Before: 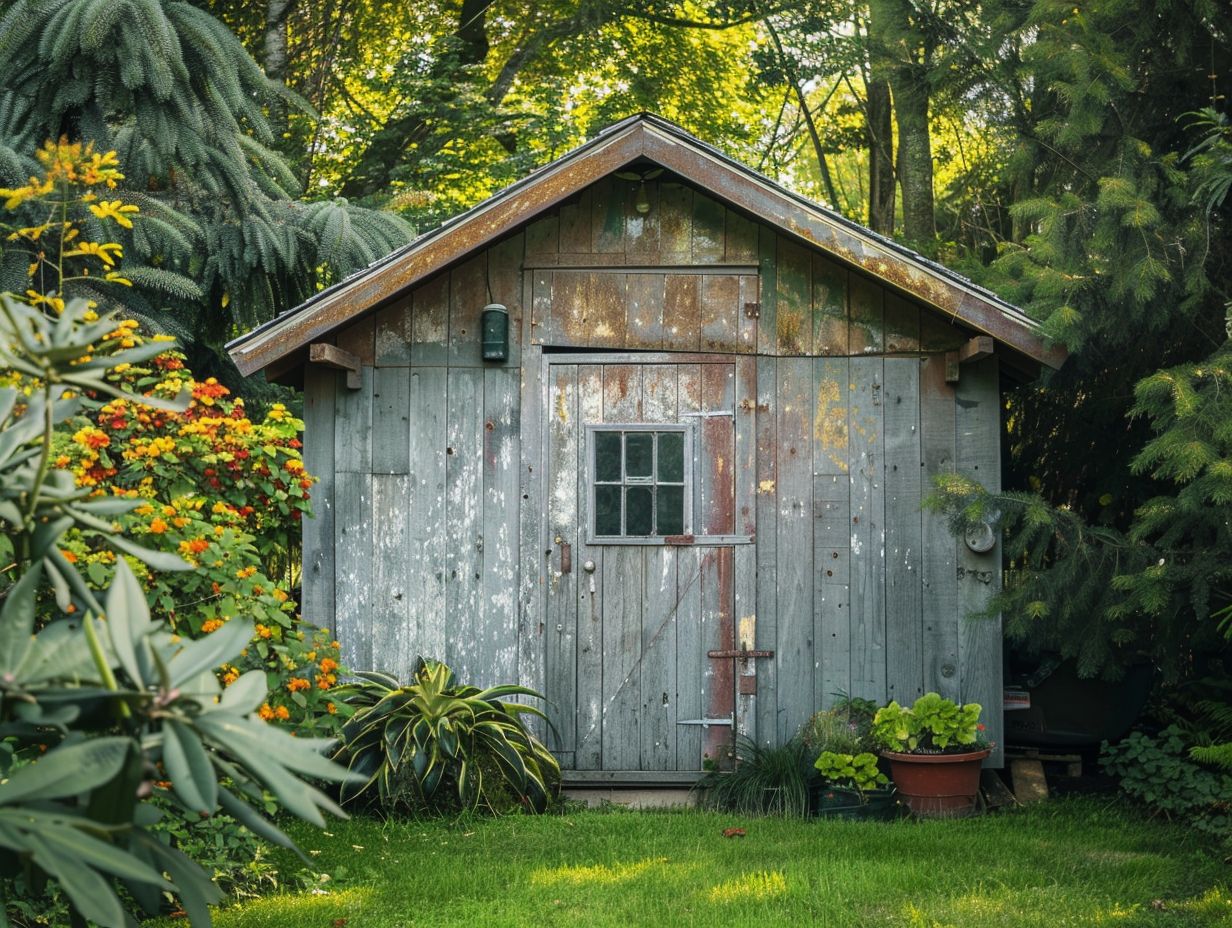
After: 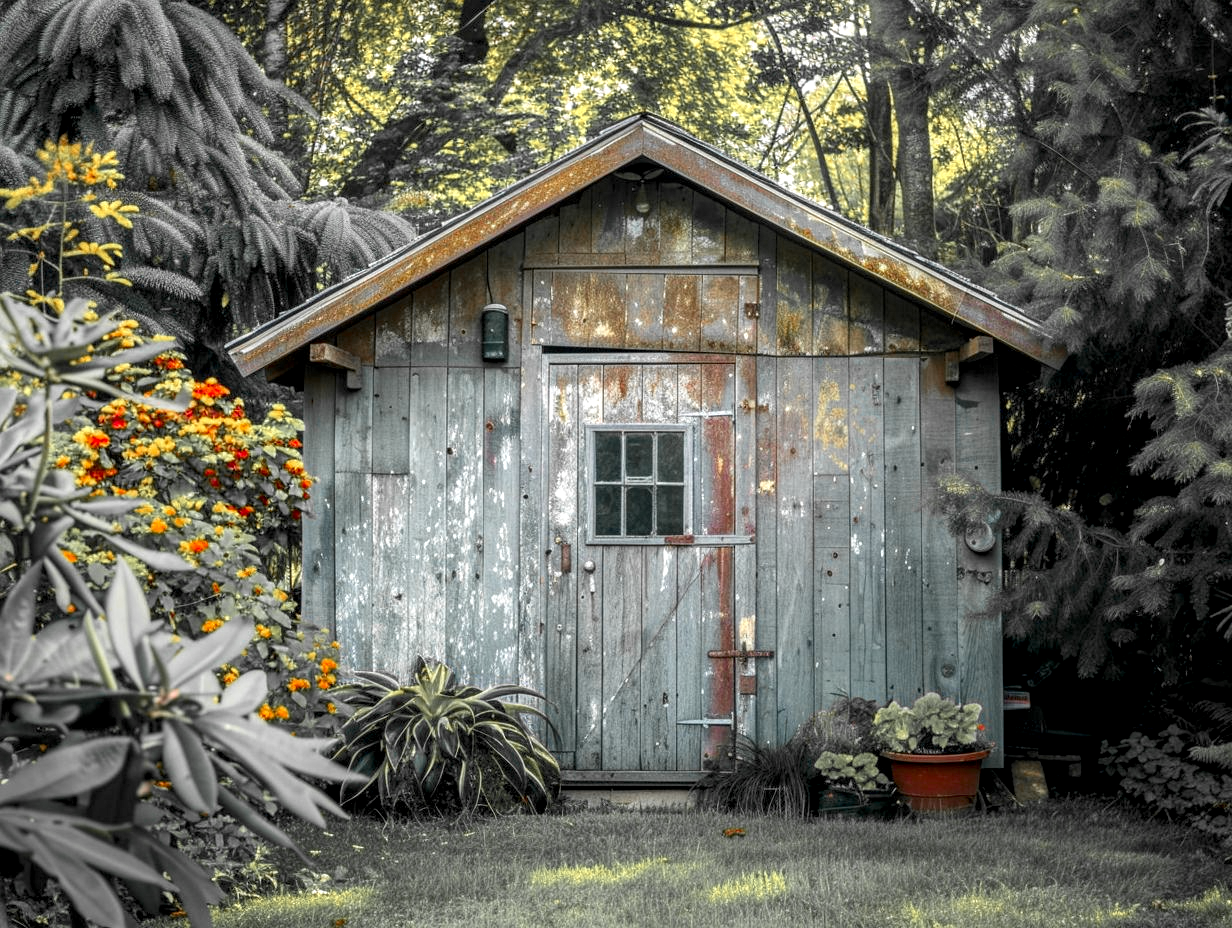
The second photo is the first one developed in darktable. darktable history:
color zones: curves: ch1 [(0, 0.679) (0.143, 0.647) (0.286, 0.261) (0.378, -0.011) (0.571, 0.396) (0.714, 0.399) (0.857, 0.406) (1, 0.679)]
exposure: black level correction 0.005, exposure 0.286 EV, compensate exposure bias true, compensate highlight preservation false
local contrast: on, module defaults
